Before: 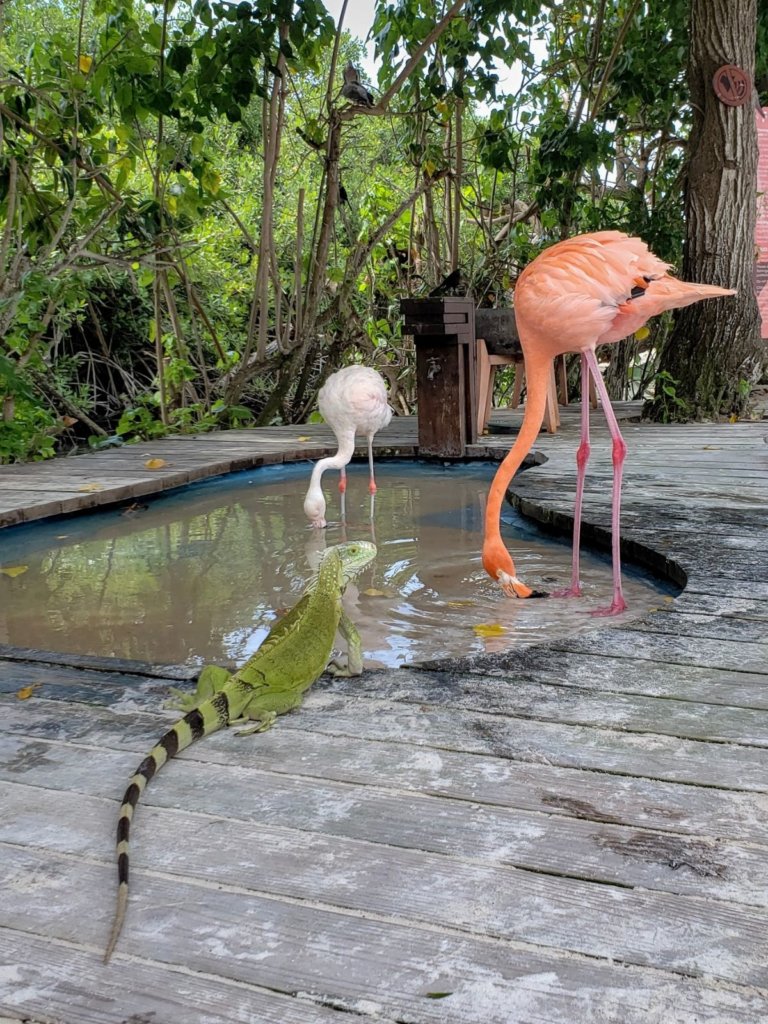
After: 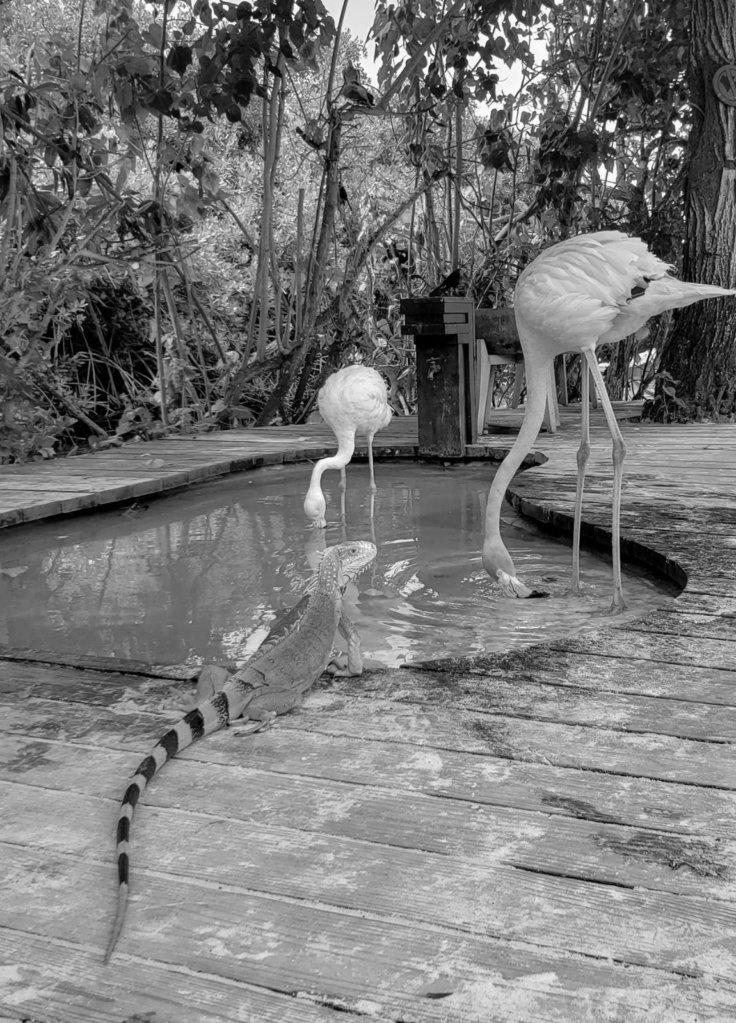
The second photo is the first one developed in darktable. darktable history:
monochrome: on, module defaults
contrast brightness saturation: saturation -0.1
crop: right 4.126%, bottom 0.031%
